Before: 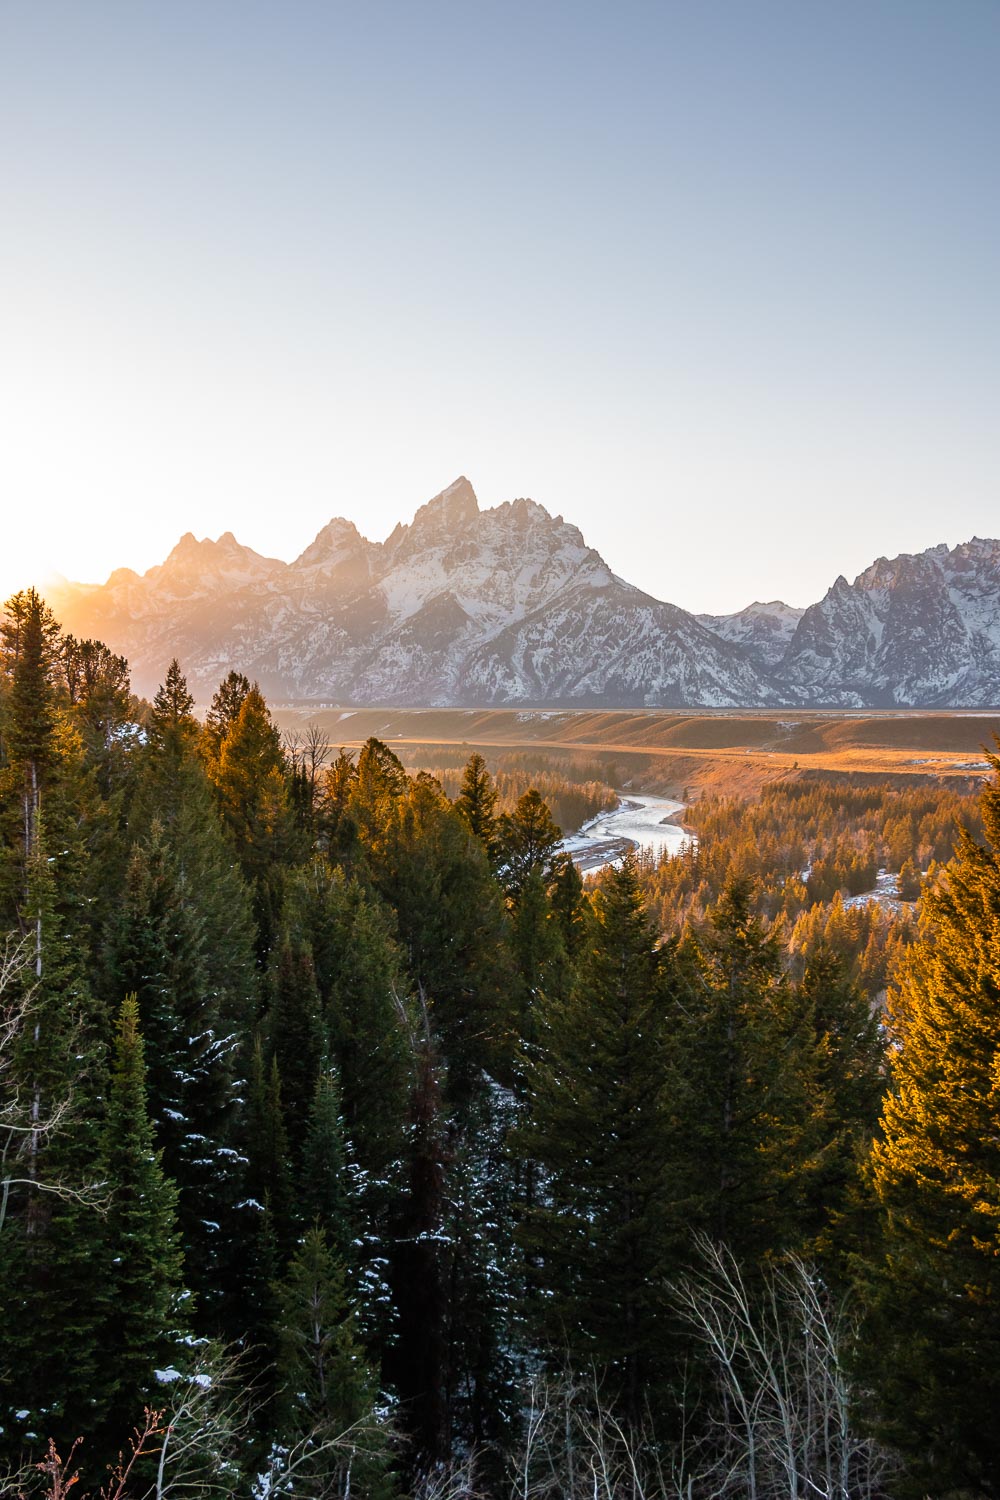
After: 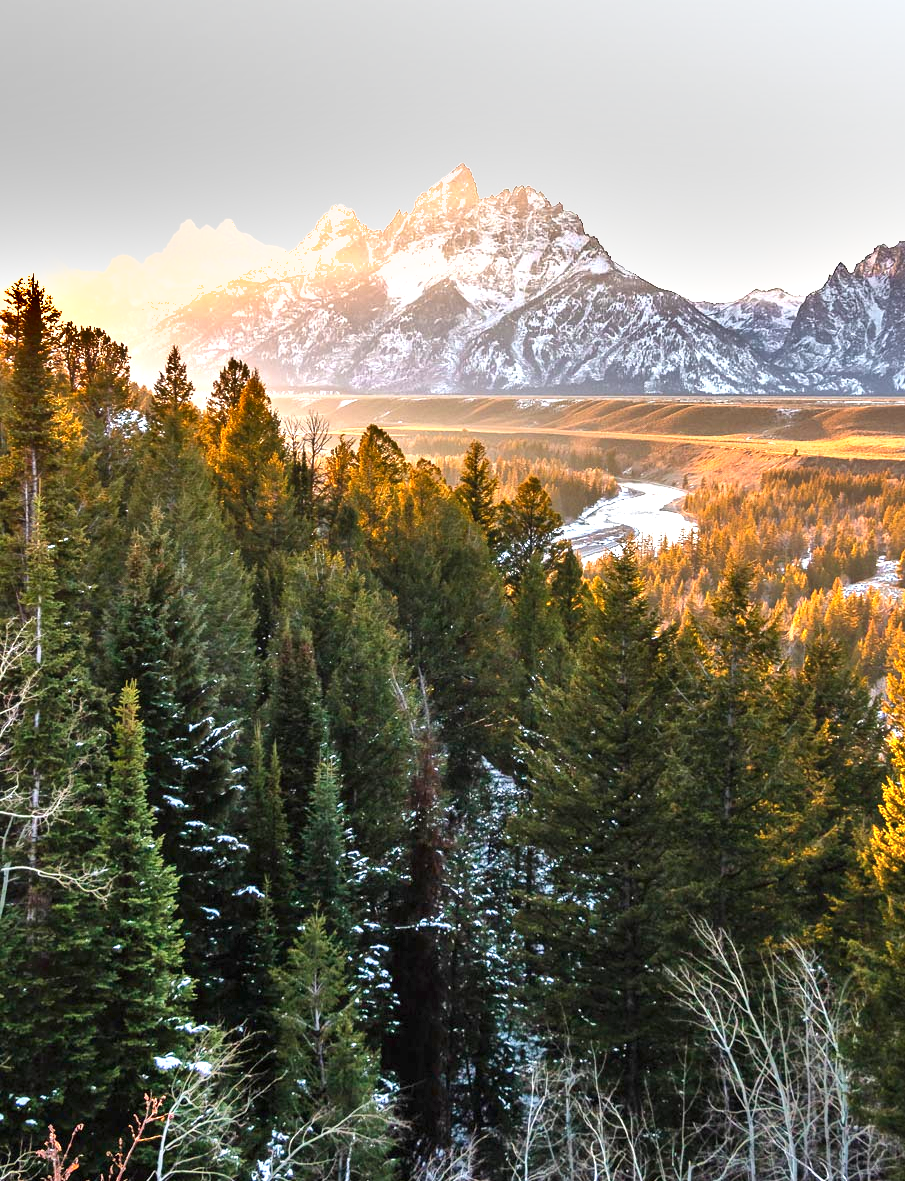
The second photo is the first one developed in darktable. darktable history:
crop: top 20.916%, right 9.437%, bottom 0.316%
shadows and highlights: soften with gaussian
exposure: black level correction 0, exposure 1.198 EV, compensate exposure bias true, compensate highlight preservation false
